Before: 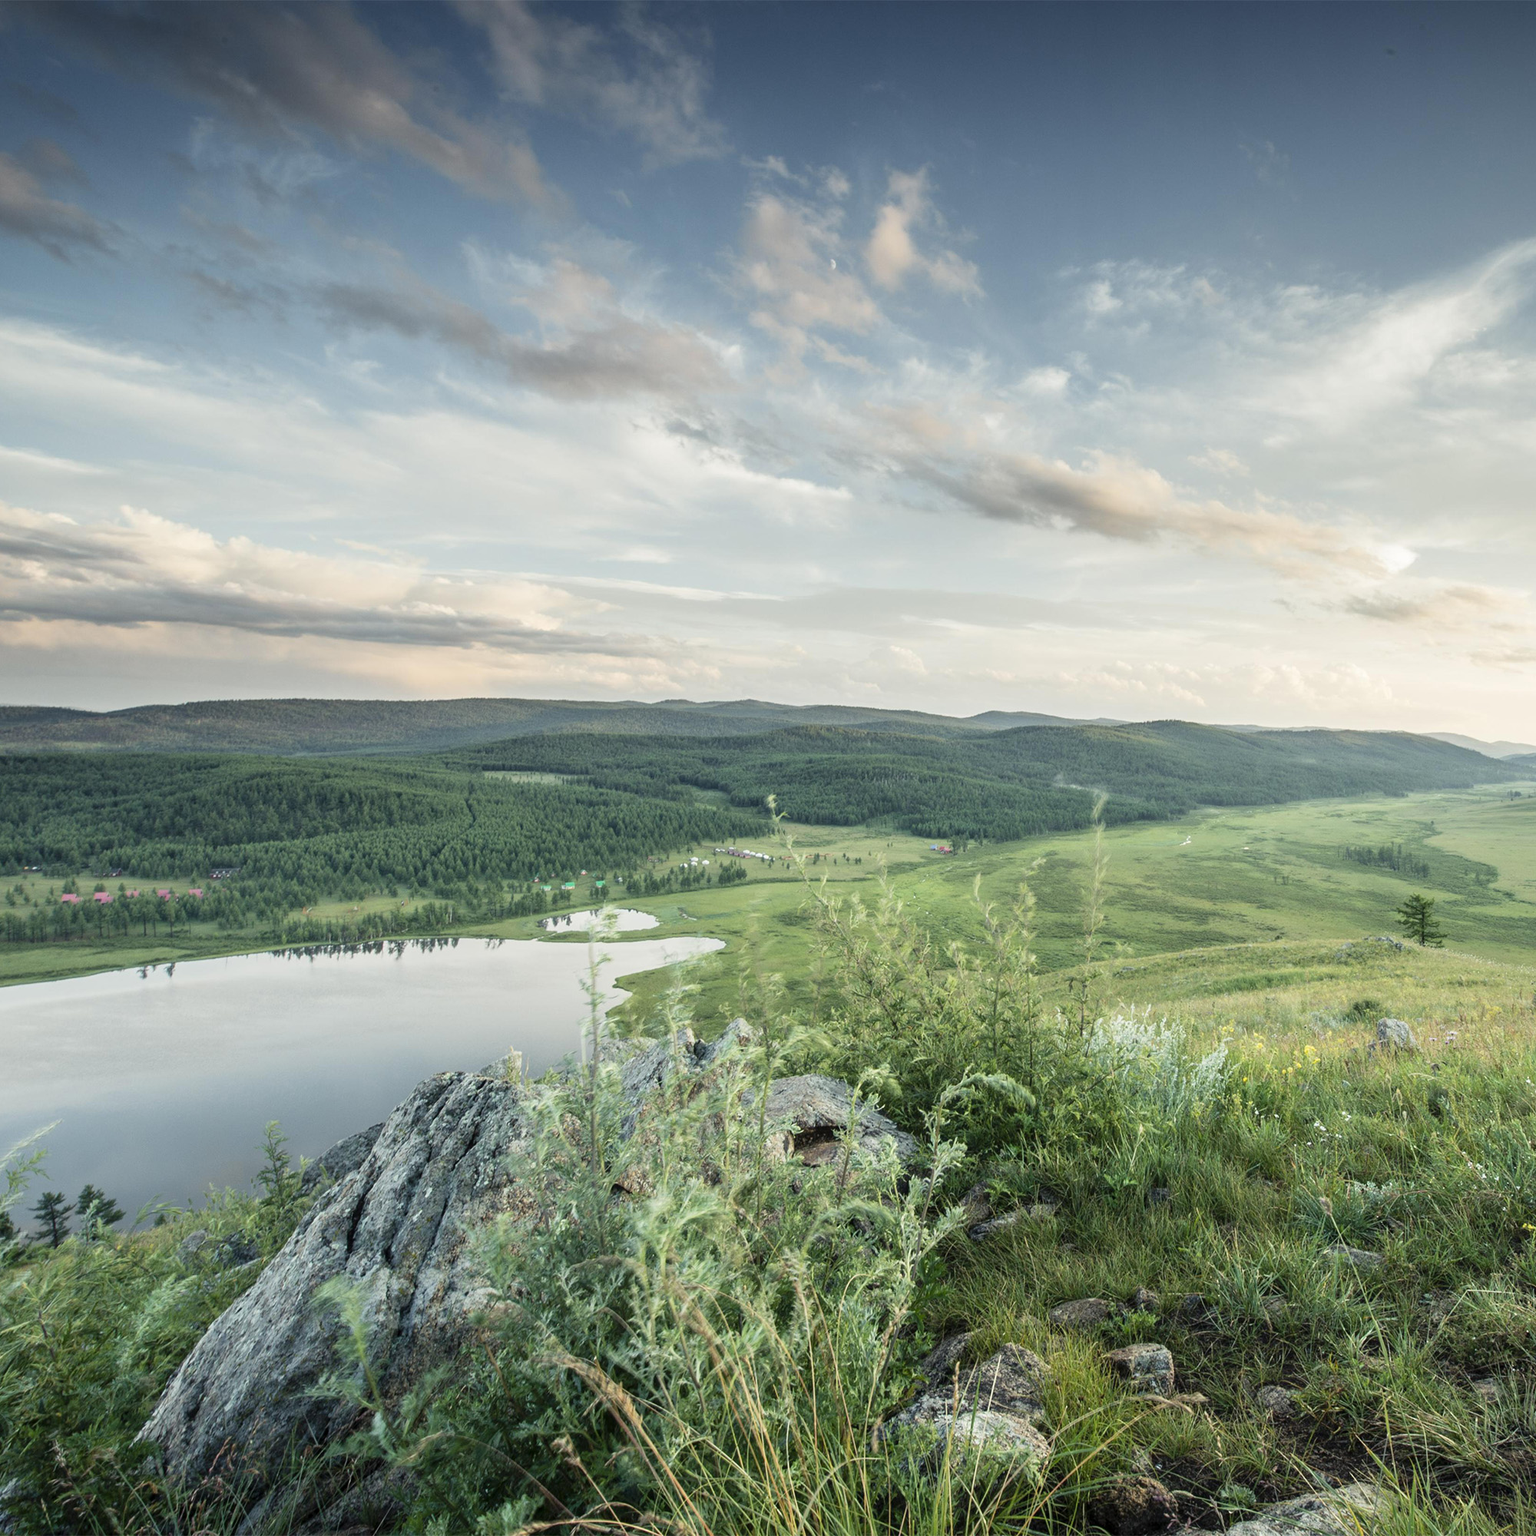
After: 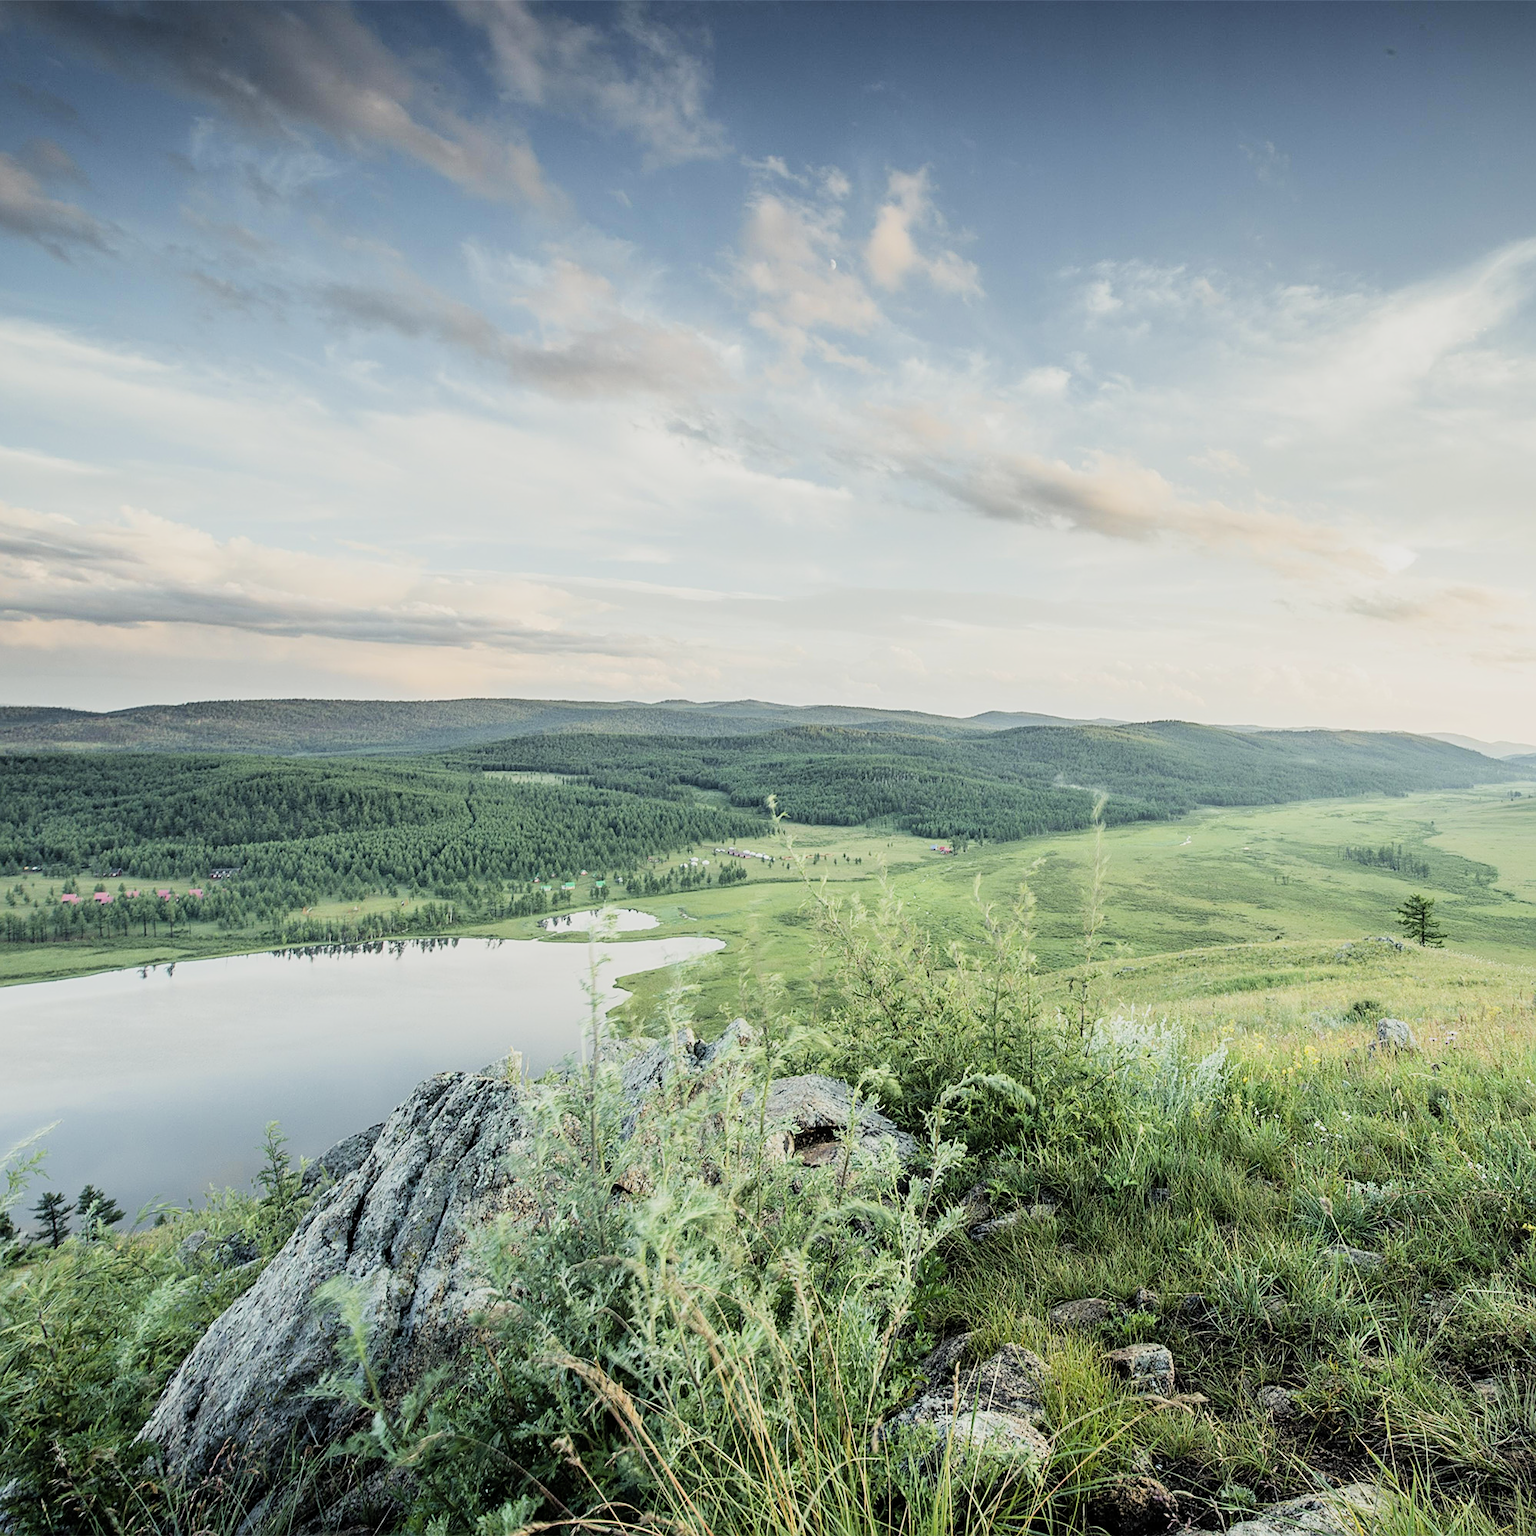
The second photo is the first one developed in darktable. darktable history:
sharpen: on, module defaults
filmic rgb: middle gray luminance 29.15%, black relative exposure -10.31 EV, white relative exposure 5.5 EV, target black luminance 0%, hardness 3.93, latitude 2.91%, contrast 1.132, highlights saturation mix 4.41%, shadows ↔ highlights balance 14.5%
tone curve: color space Lab, independent channels
exposure: black level correction 0, exposure 0.499 EV, compensate highlight preservation false
